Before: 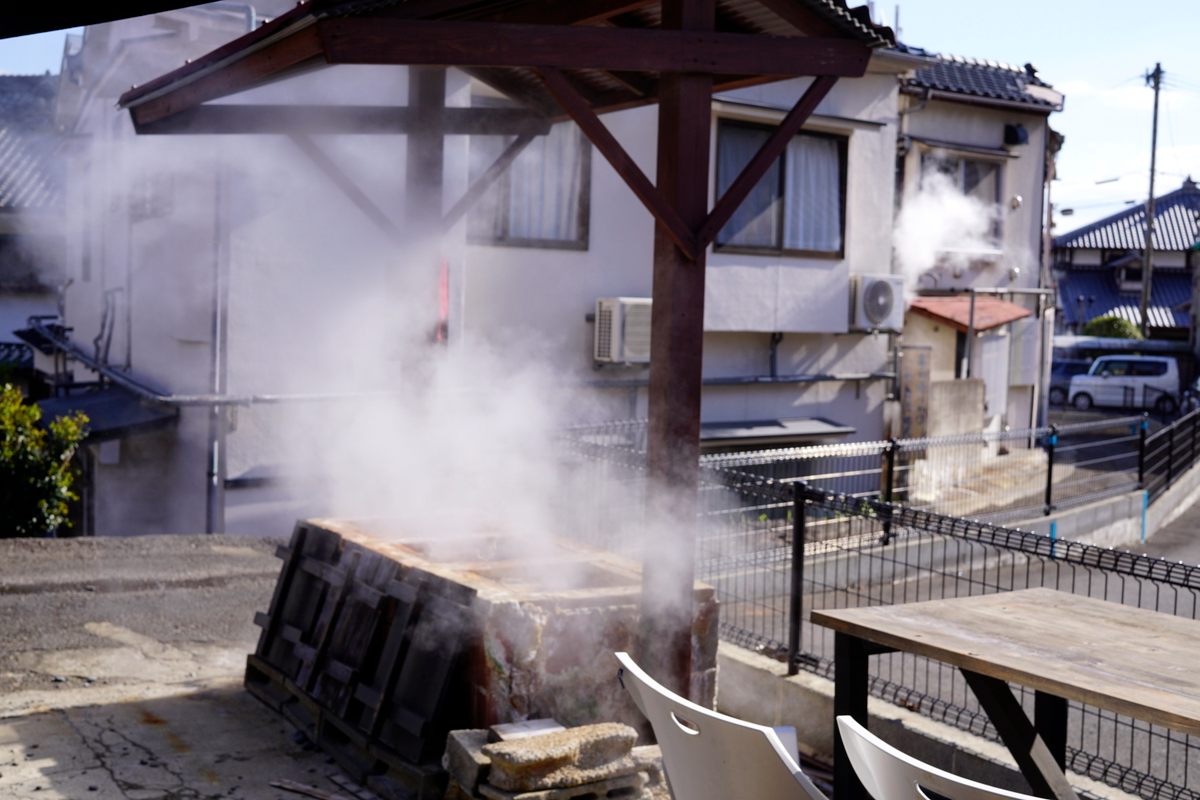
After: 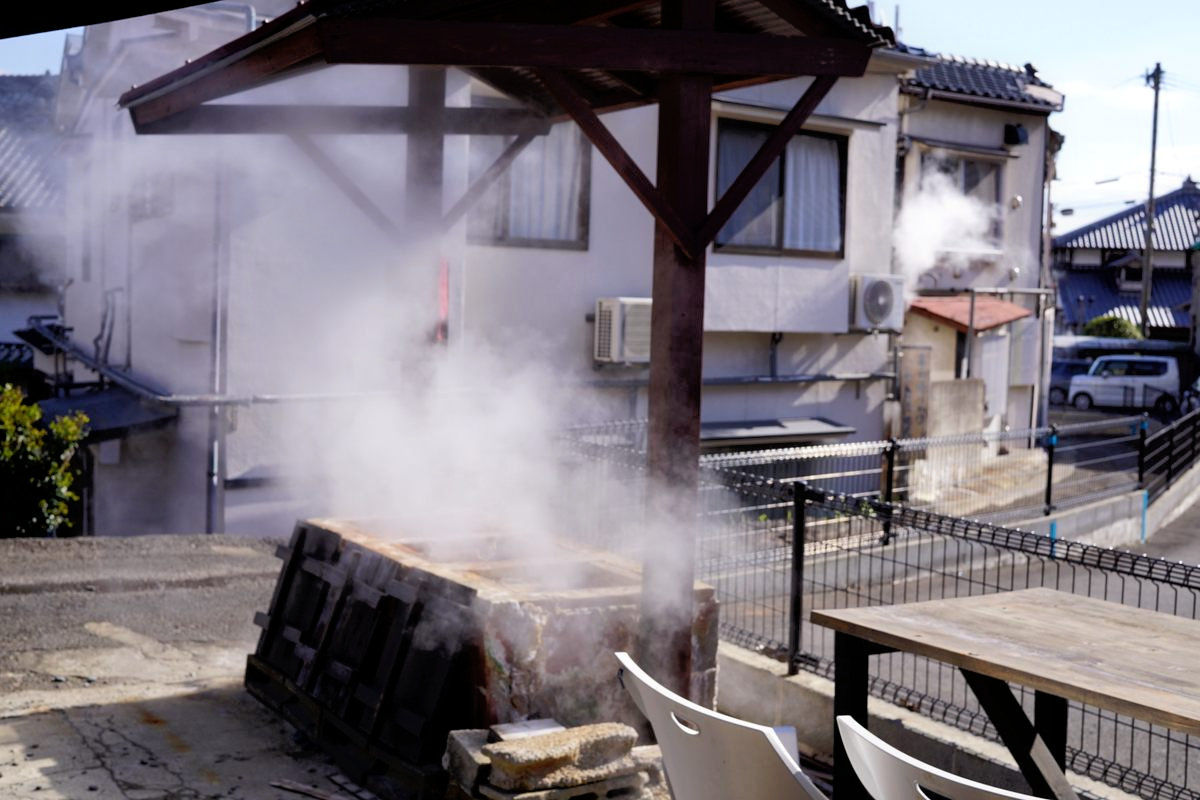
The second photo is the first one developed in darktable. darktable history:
tone equalizer: -8 EV -1.87 EV, -7 EV -1.17 EV, -6 EV -1.6 EV, mask exposure compensation -0.493 EV
